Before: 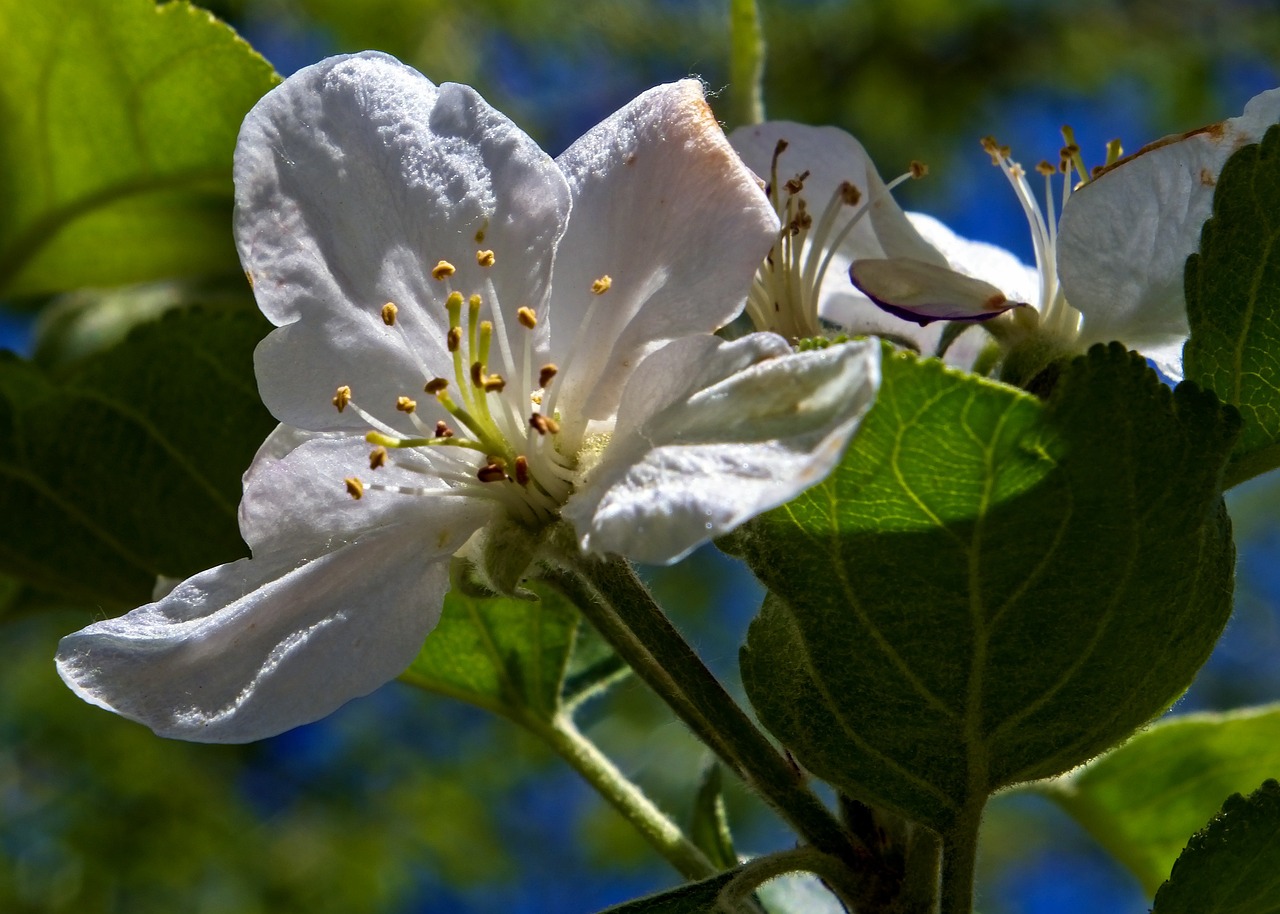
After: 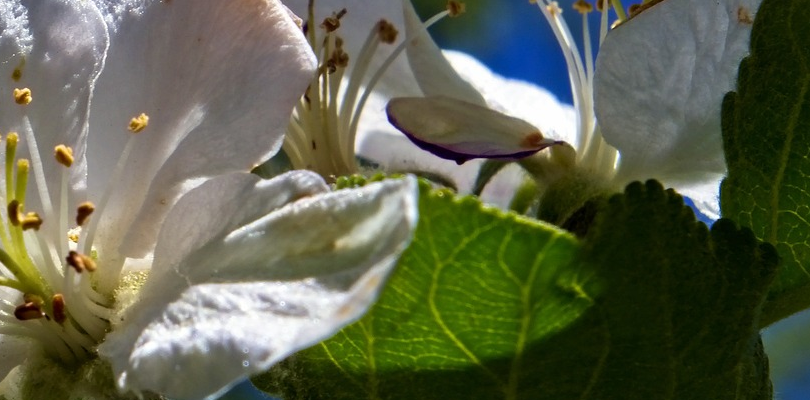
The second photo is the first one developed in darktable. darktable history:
crop: left 36.218%, top 17.797%, right 0.44%, bottom 38.398%
